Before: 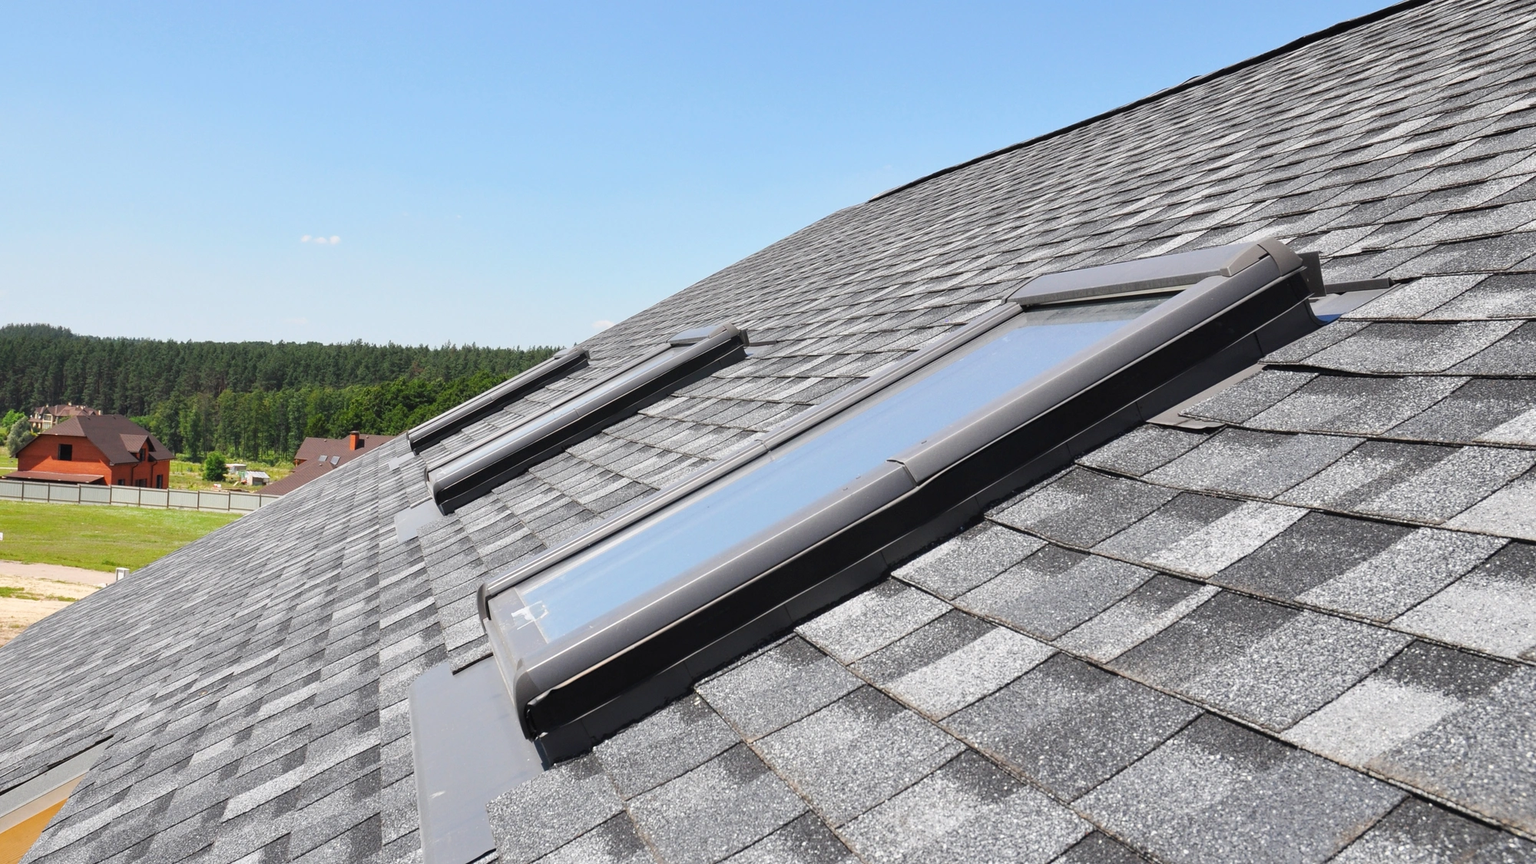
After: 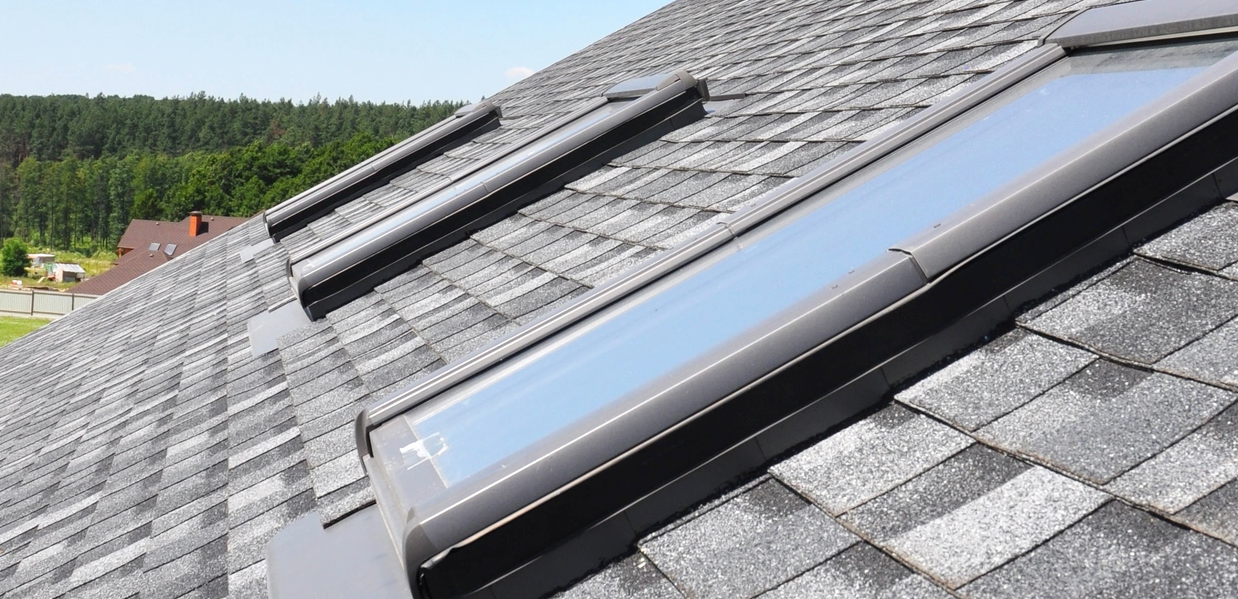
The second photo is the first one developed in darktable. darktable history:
crop: left 13.334%, top 31.137%, right 24.75%, bottom 15.561%
exposure: black level correction 0.001, exposure 0.144 EV, compensate highlight preservation false
